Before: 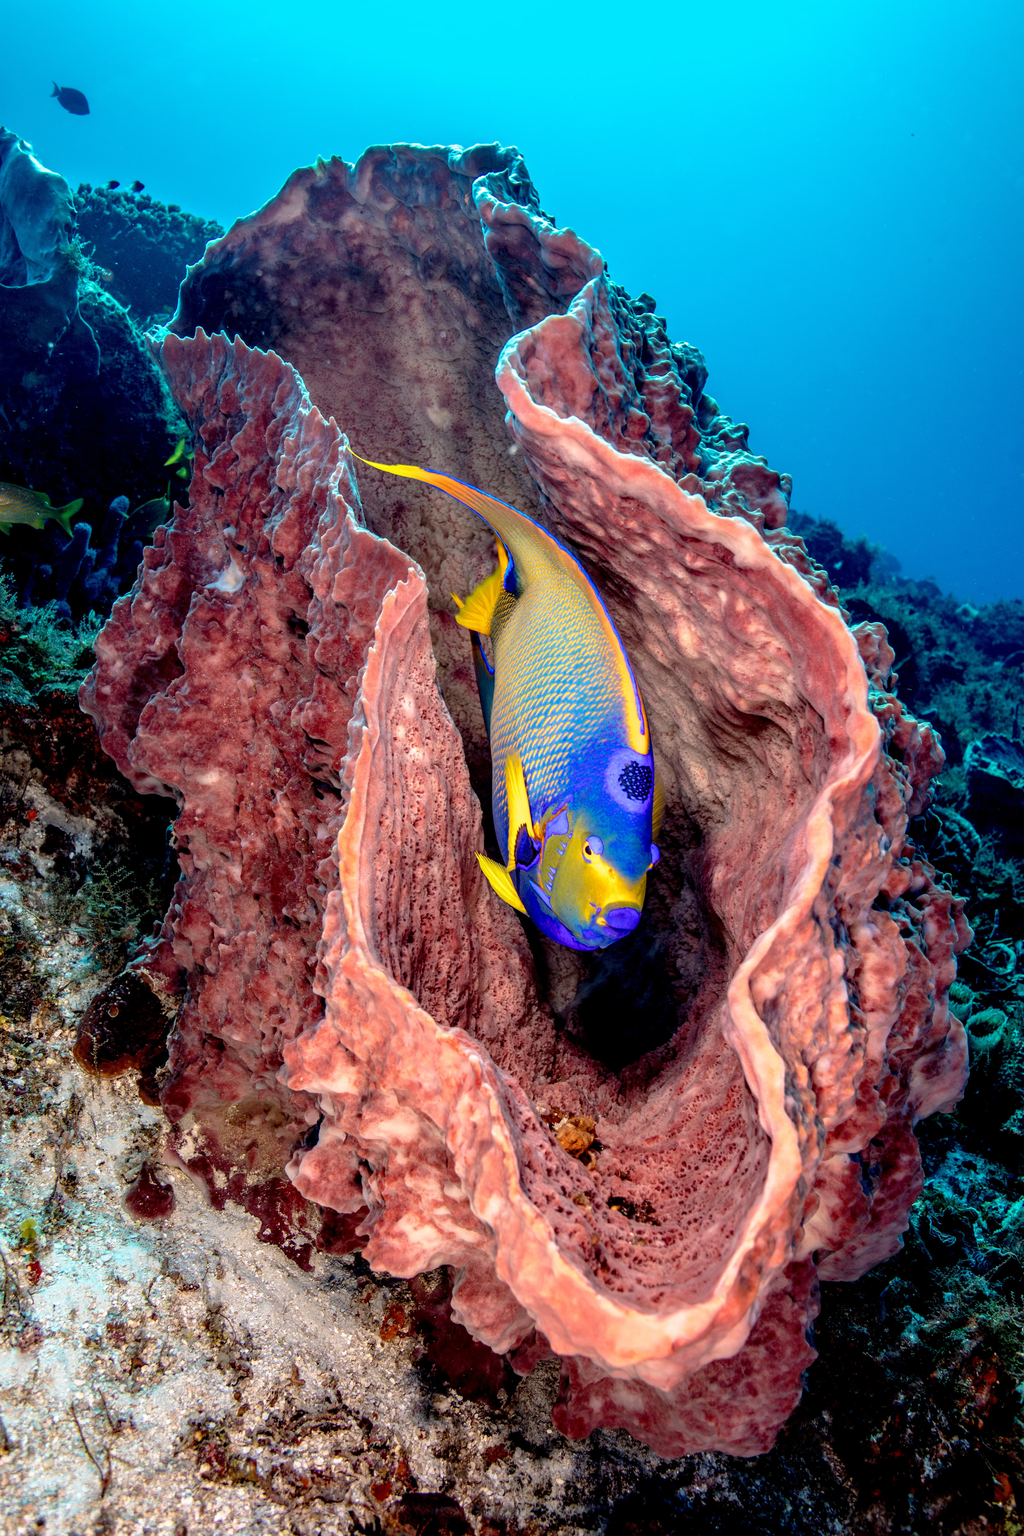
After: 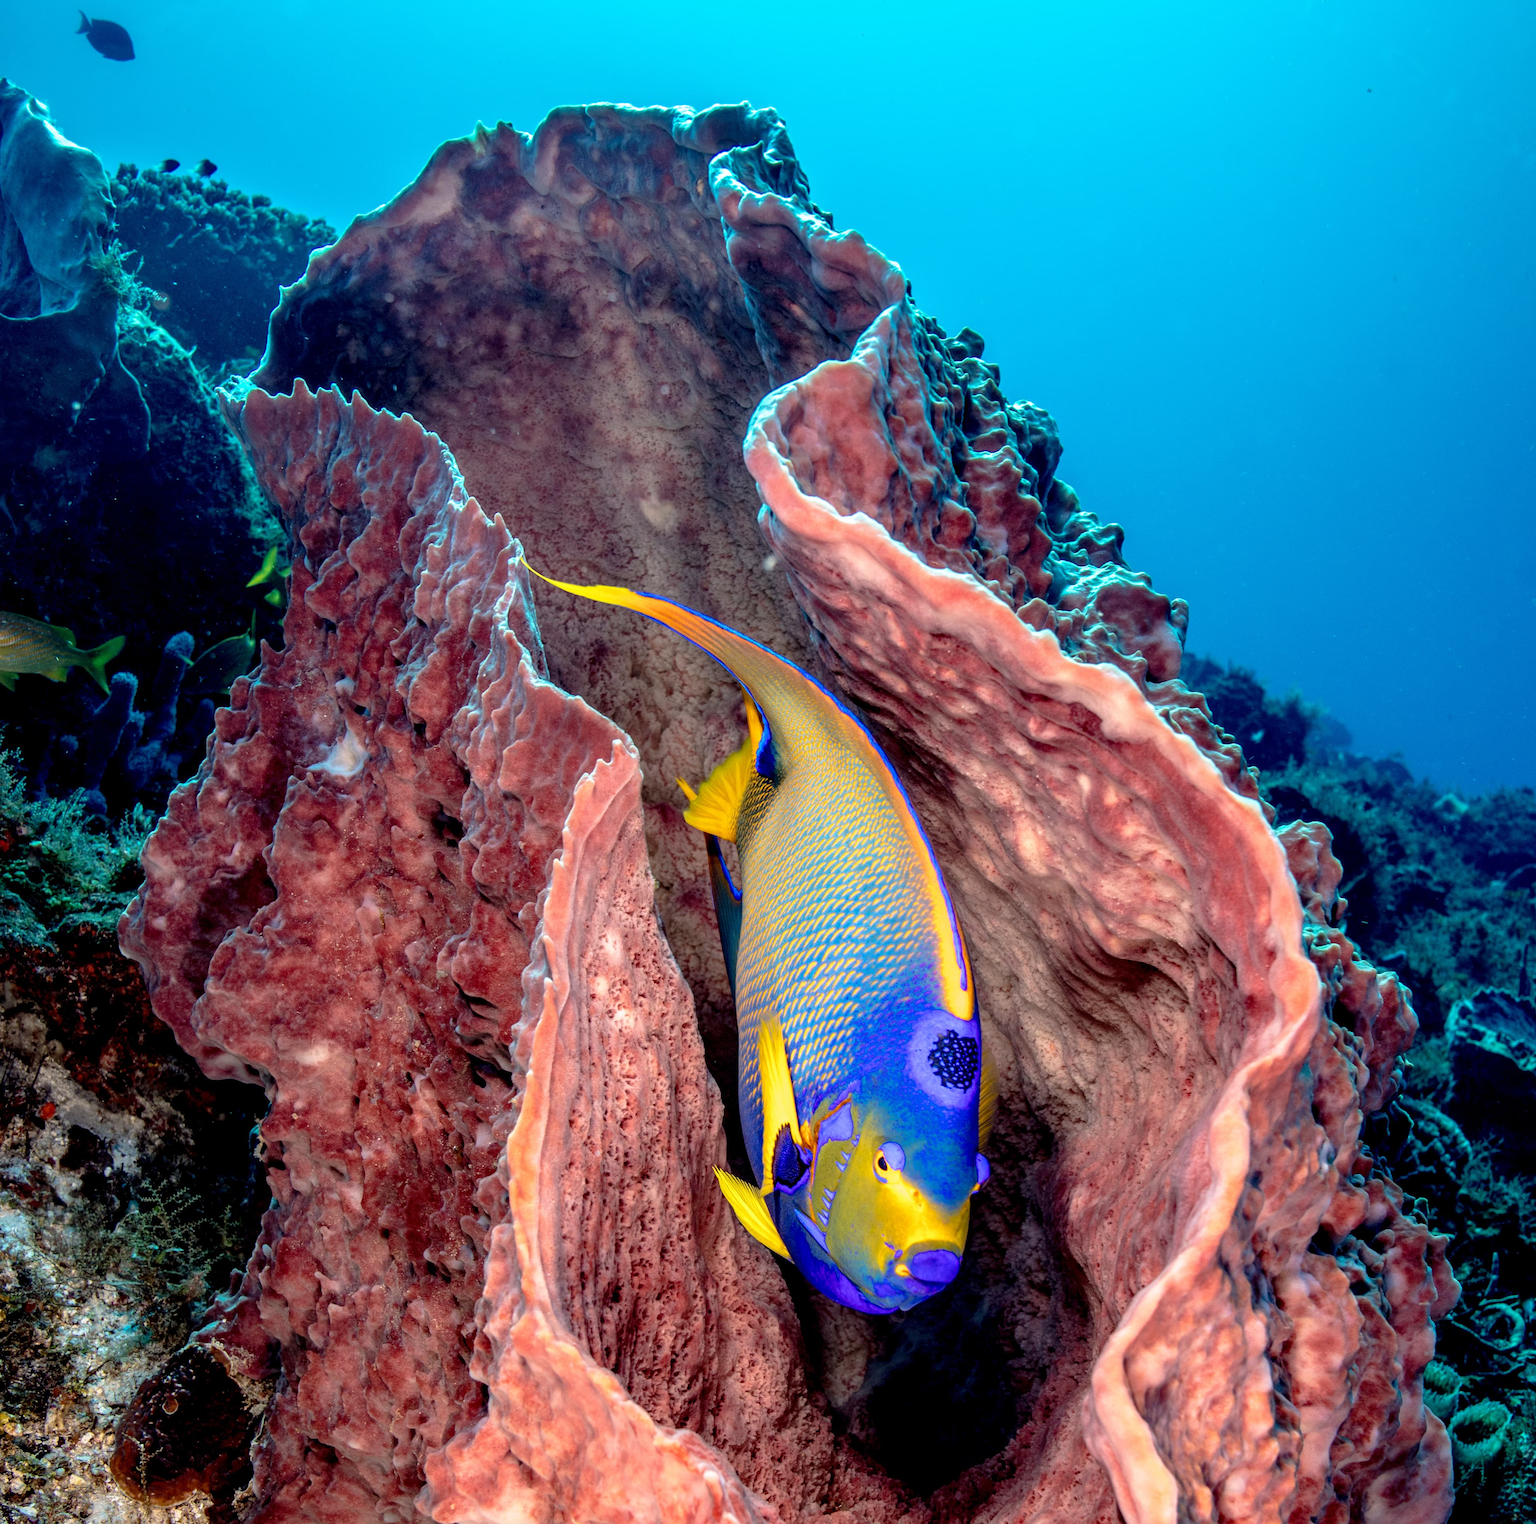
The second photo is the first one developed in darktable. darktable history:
crop and rotate: top 4.865%, bottom 28.983%
